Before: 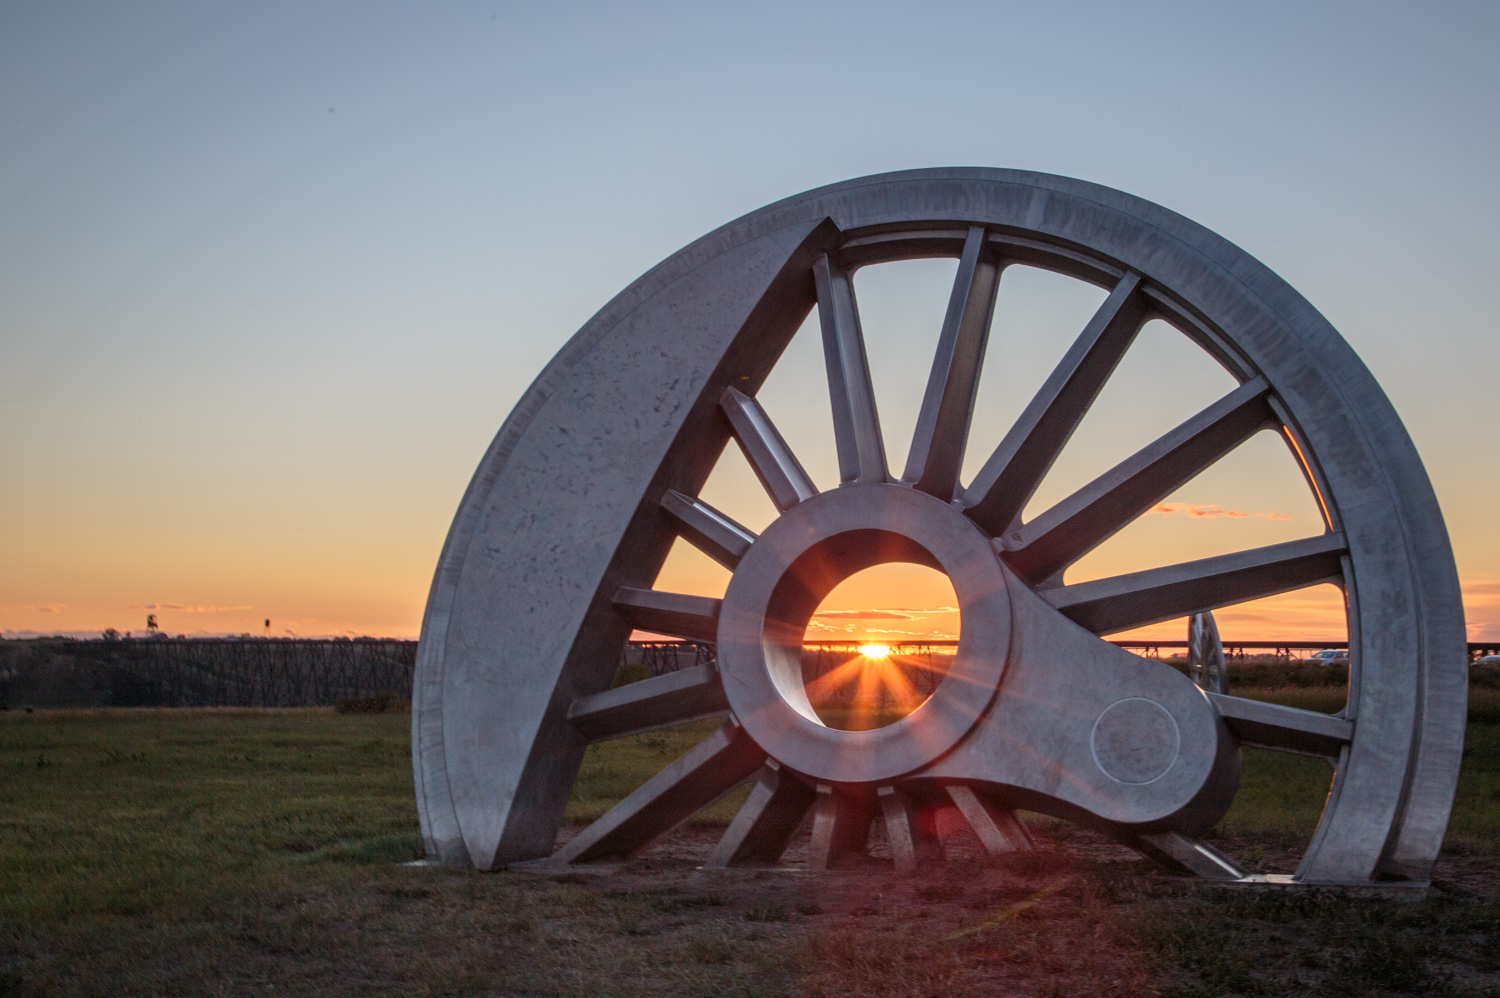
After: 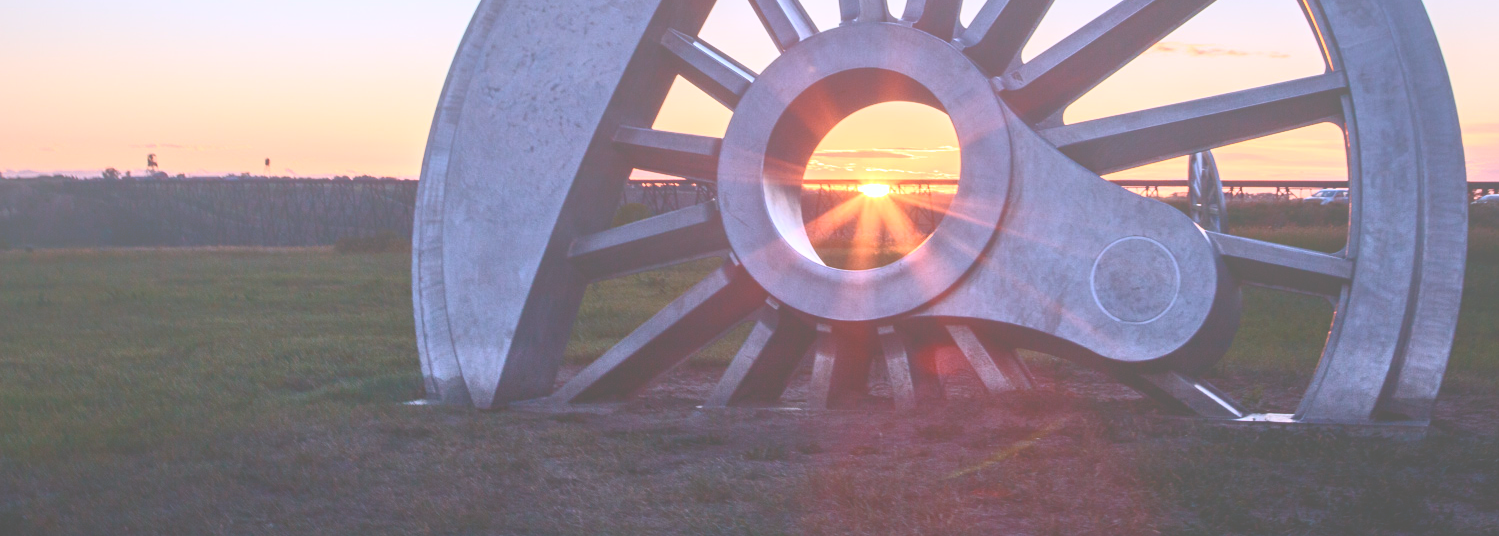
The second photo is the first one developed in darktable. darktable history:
tone equalizer: -8 EV -0.417 EV, -7 EV -0.389 EV, -6 EV -0.333 EV, -5 EV -0.222 EV, -3 EV 0.222 EV, -2 EV 0.333 EV, -1 EV 0.389 EV, +0 EV 0.417 EV, edges refinement/feathering 500, mask exposure compensation -1.57 EV, preserve details no
color calibration: illuminant as shot in camera, x 0.379, y 0.396, temperature 4138.76 K
crop and rotate: top 46.237%
bloom: size 70%, threshold 25%, strength 70%
contrast brightness saturation: contrast 0.28
